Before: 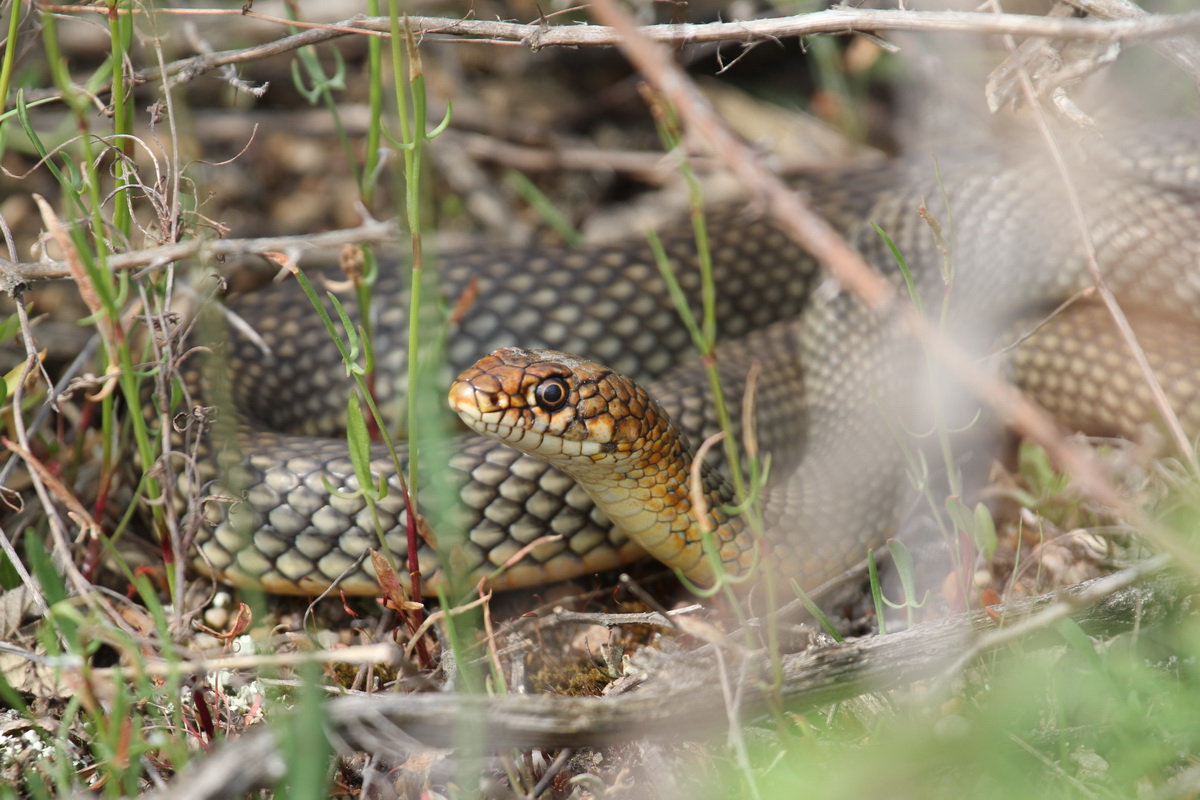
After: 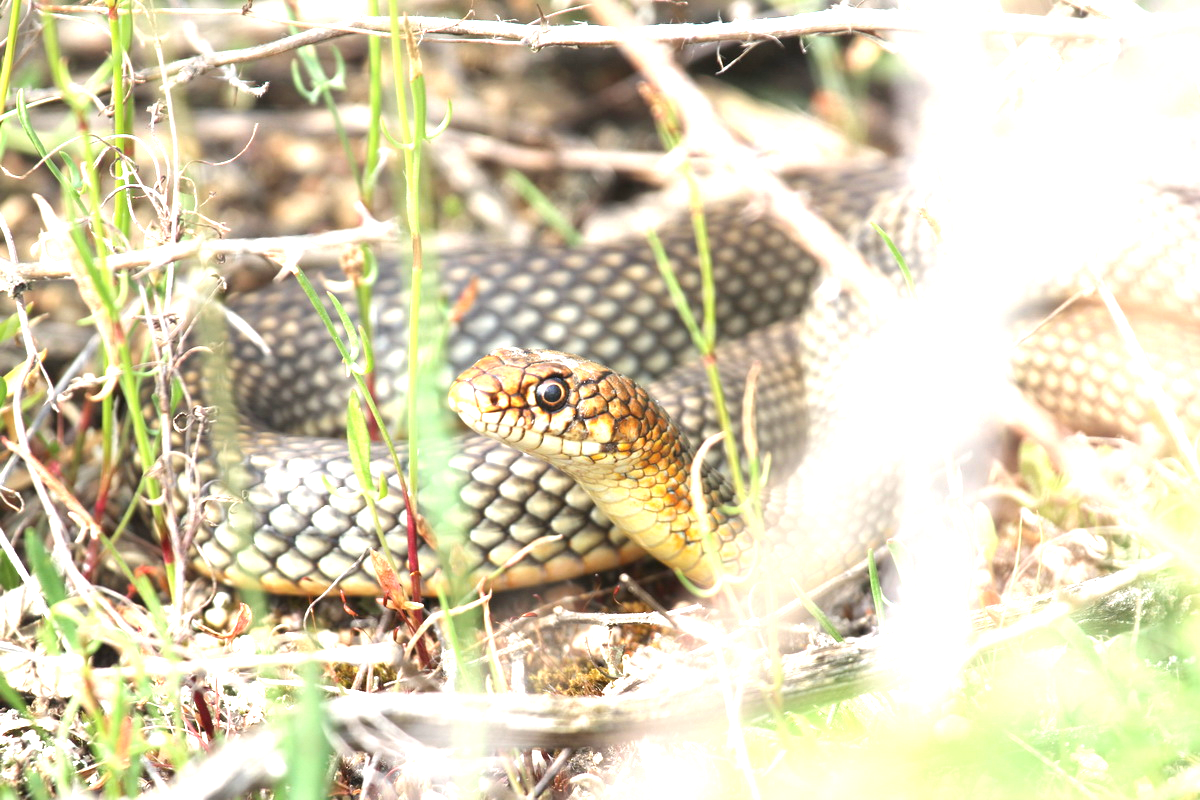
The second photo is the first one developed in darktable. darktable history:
exposure: black level correction 0, exposure 1.744 EV, compensate highlight preservation false
